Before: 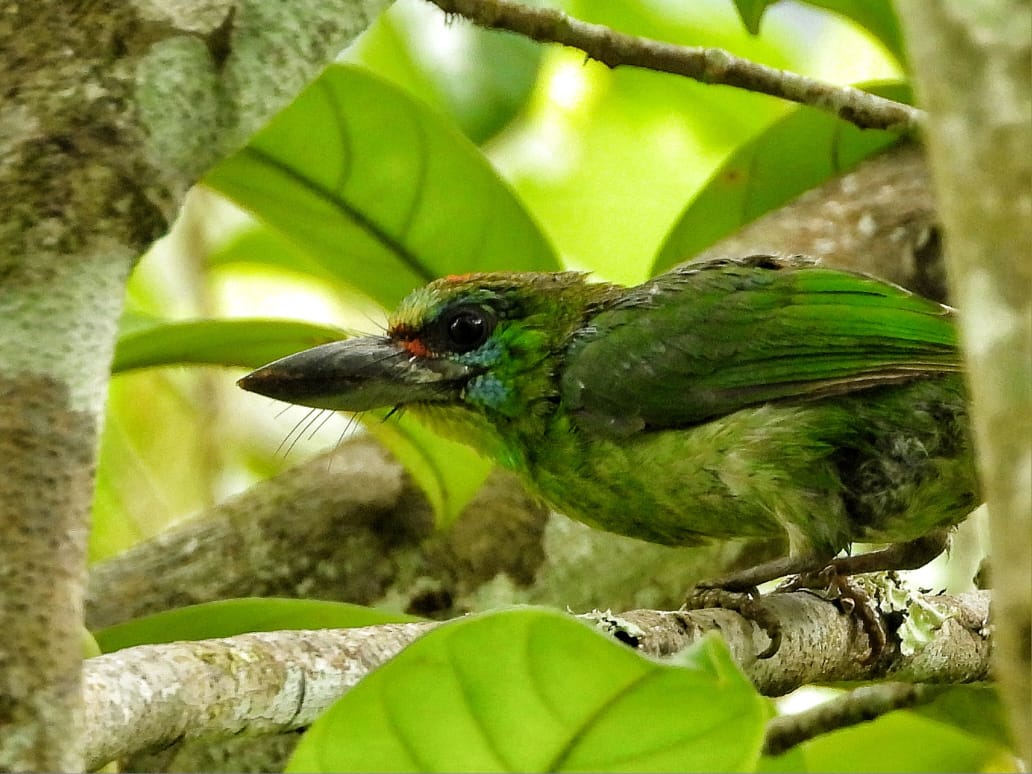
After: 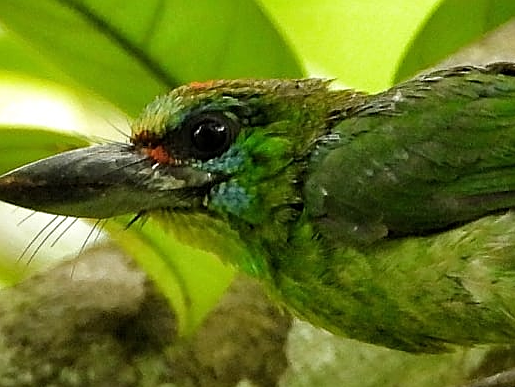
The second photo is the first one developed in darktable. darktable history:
crop: left 25%, top 25%, right 25%, bottom 25%
sharpen: on, module defaults
